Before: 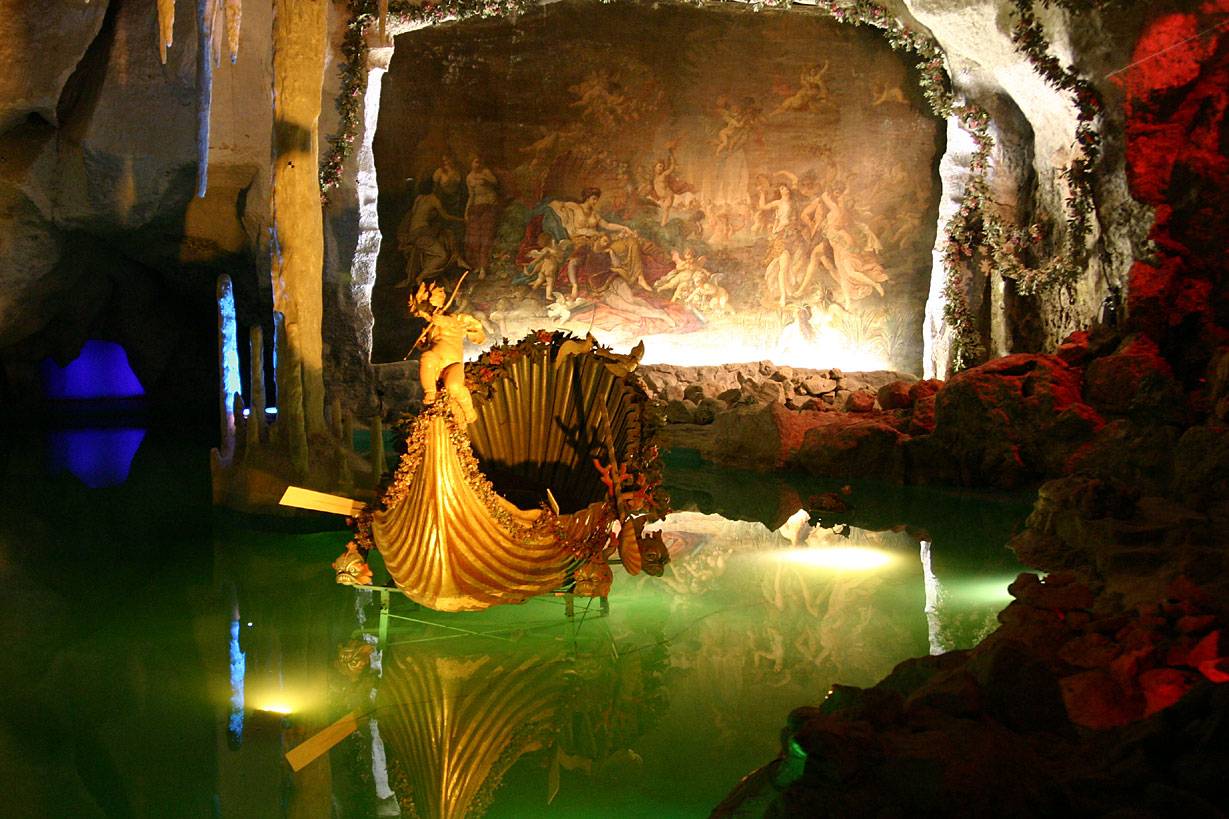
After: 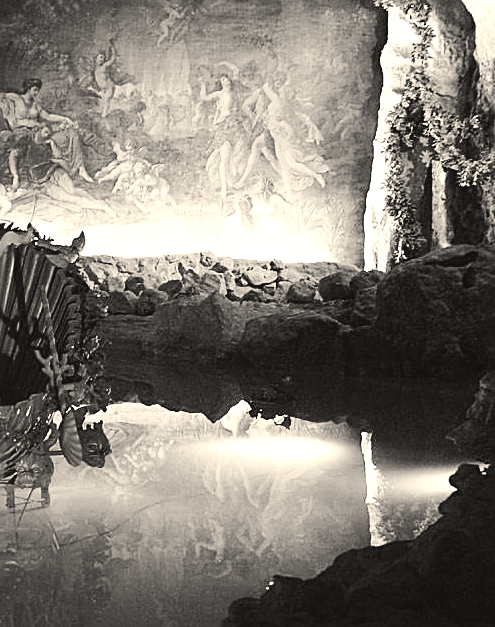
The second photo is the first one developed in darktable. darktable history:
color calibration: output gray [0.21, 0.42, 0.37, 0], illuminant custom, x 0.46, y 0.43, temperature 2633.65 K
contrast brightness saturation: contrast 0.226, brightness 0.107, saturation 0.288
sharpen: on, module defaults
color balance rgb: power › chroma 0.255%, power › hue 60.21°, highlights gain › chroma 3.068%, highlights gain › hue 75.8°, global offset › luminance 0.494%, linear chroma grading › global chroma 14.911%, perceptual saturation grading › global saturation 21.297%, perceptual saturation grading › highlights -19.833%, perceptual saturation grading › shadows 29.686%, perceptual brilliance grading › mid-tones 9.632%, perceptual brilliance grading › shadows 14.211%, global vibrance 14.466%
crop: left 45.549%, top 13.324%, right 14.118%, bottom 10.043%
